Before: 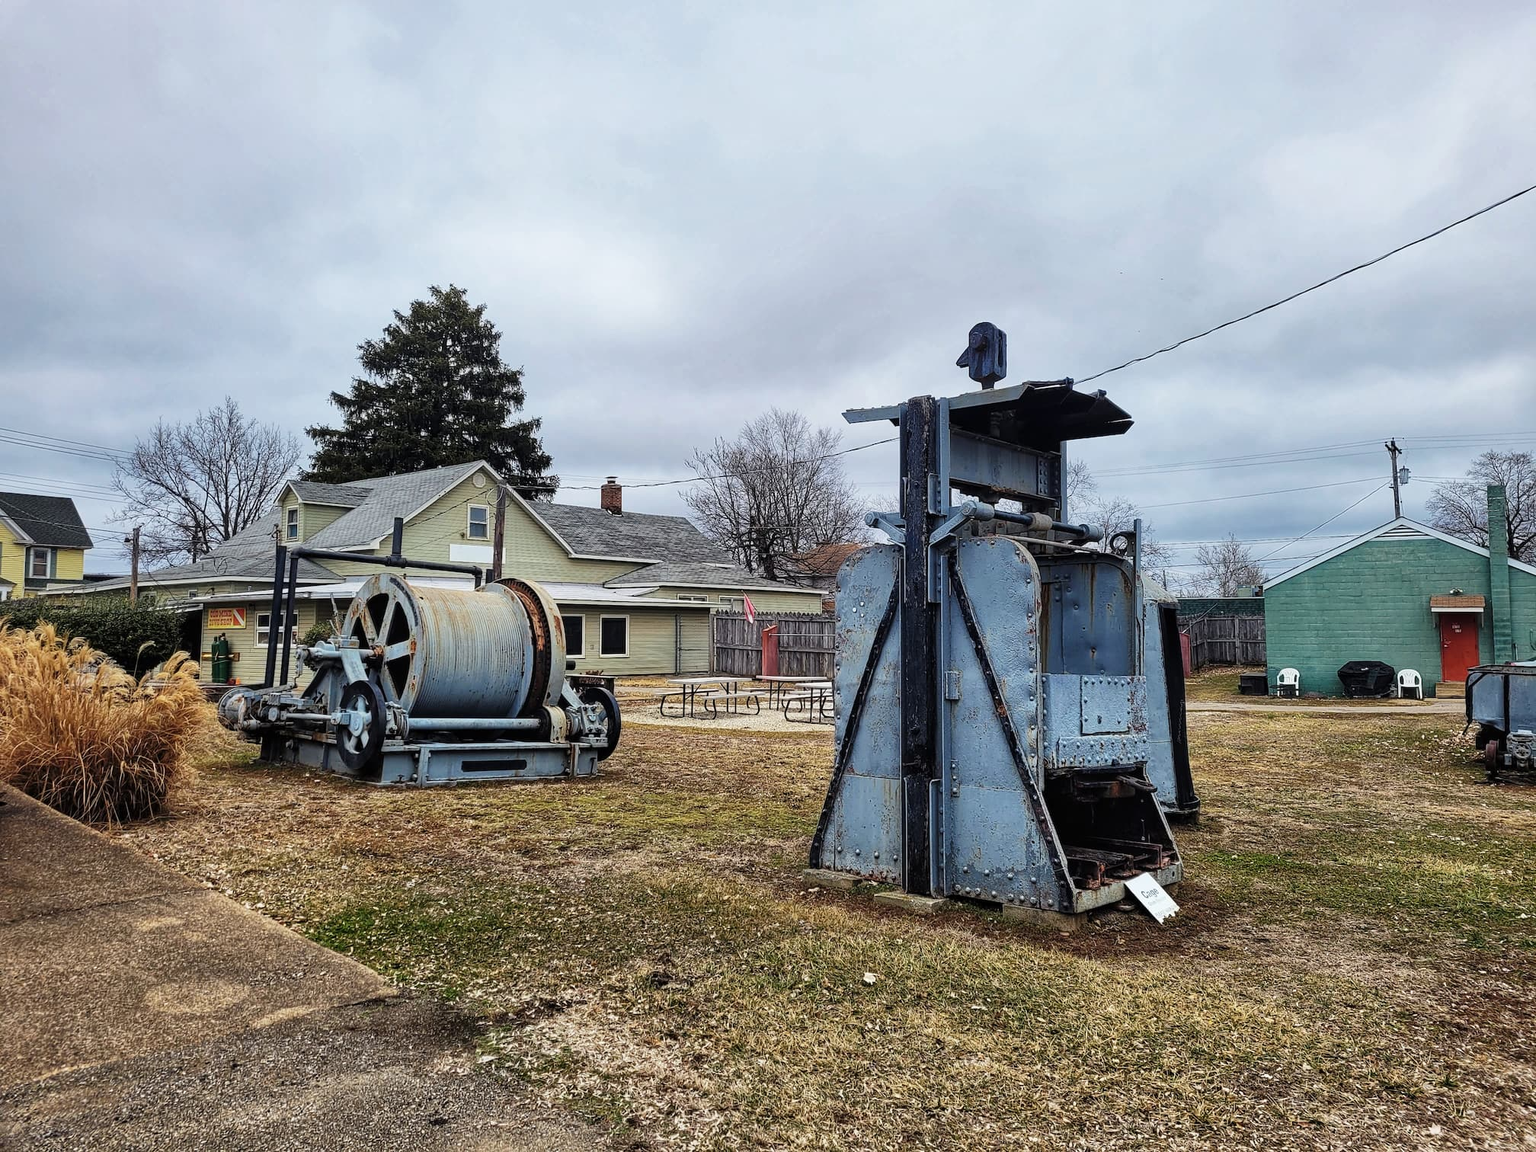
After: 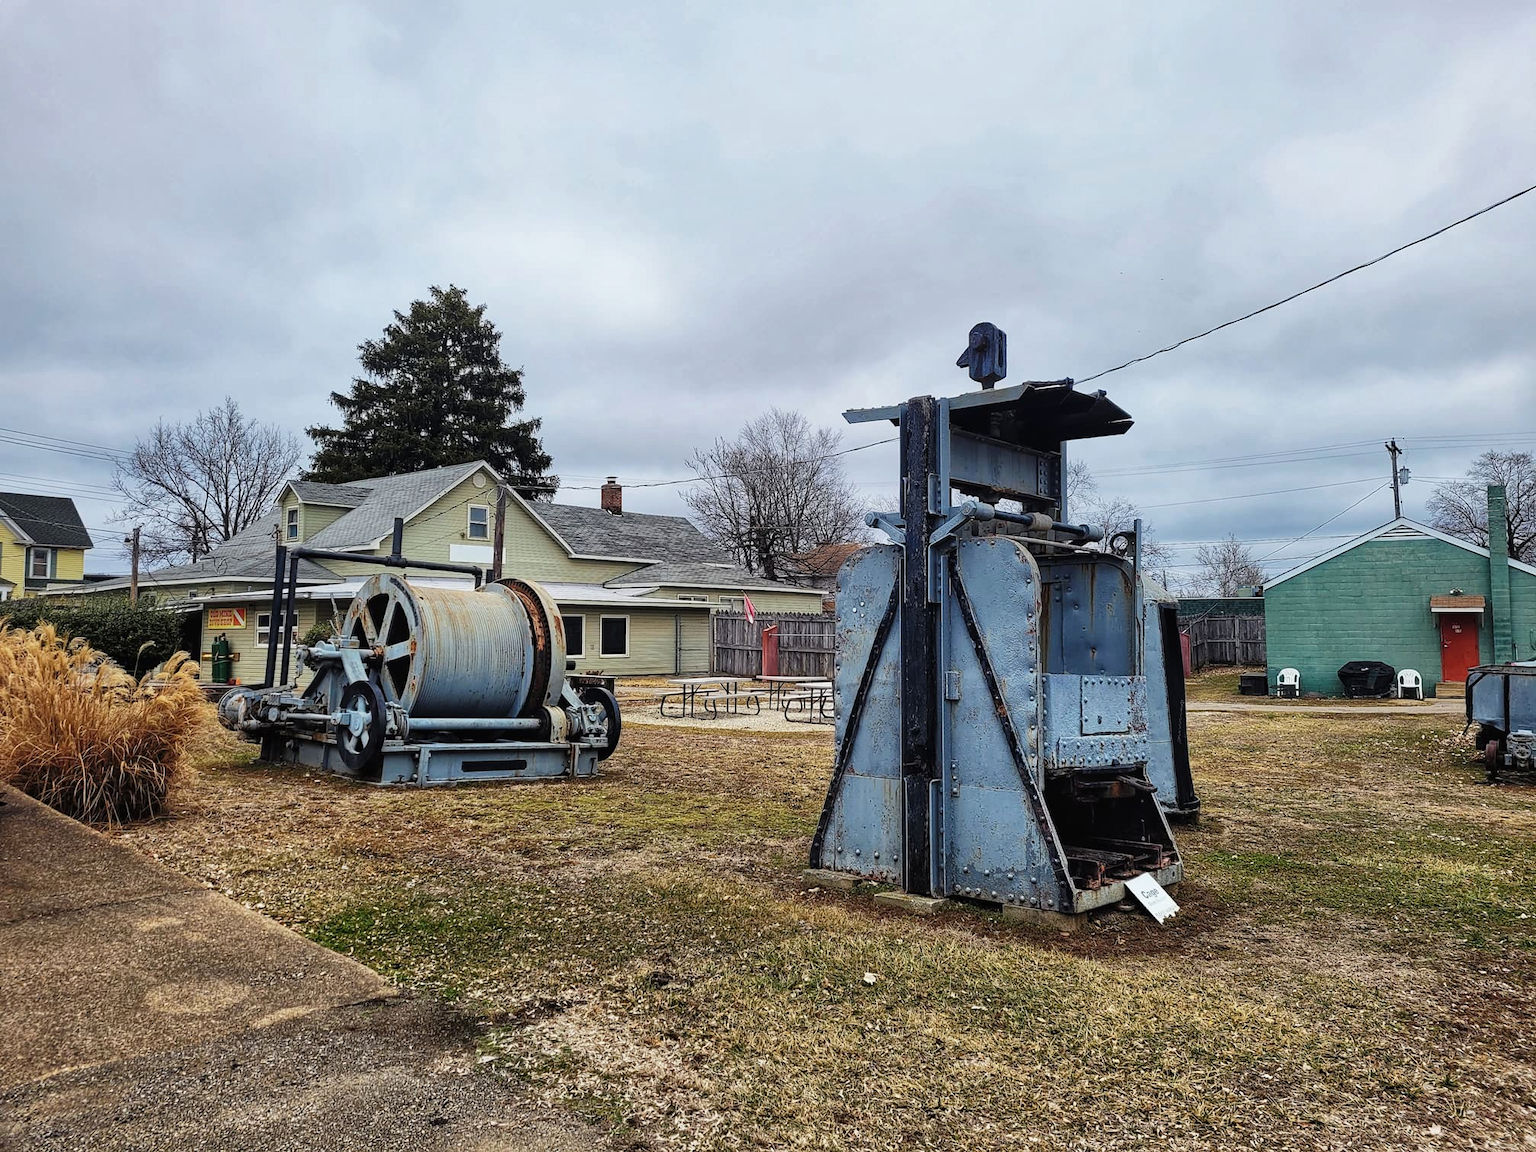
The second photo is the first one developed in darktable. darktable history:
contrast brightness saturation: contrast -0.017, brightness -0.01, saturation 0.025
